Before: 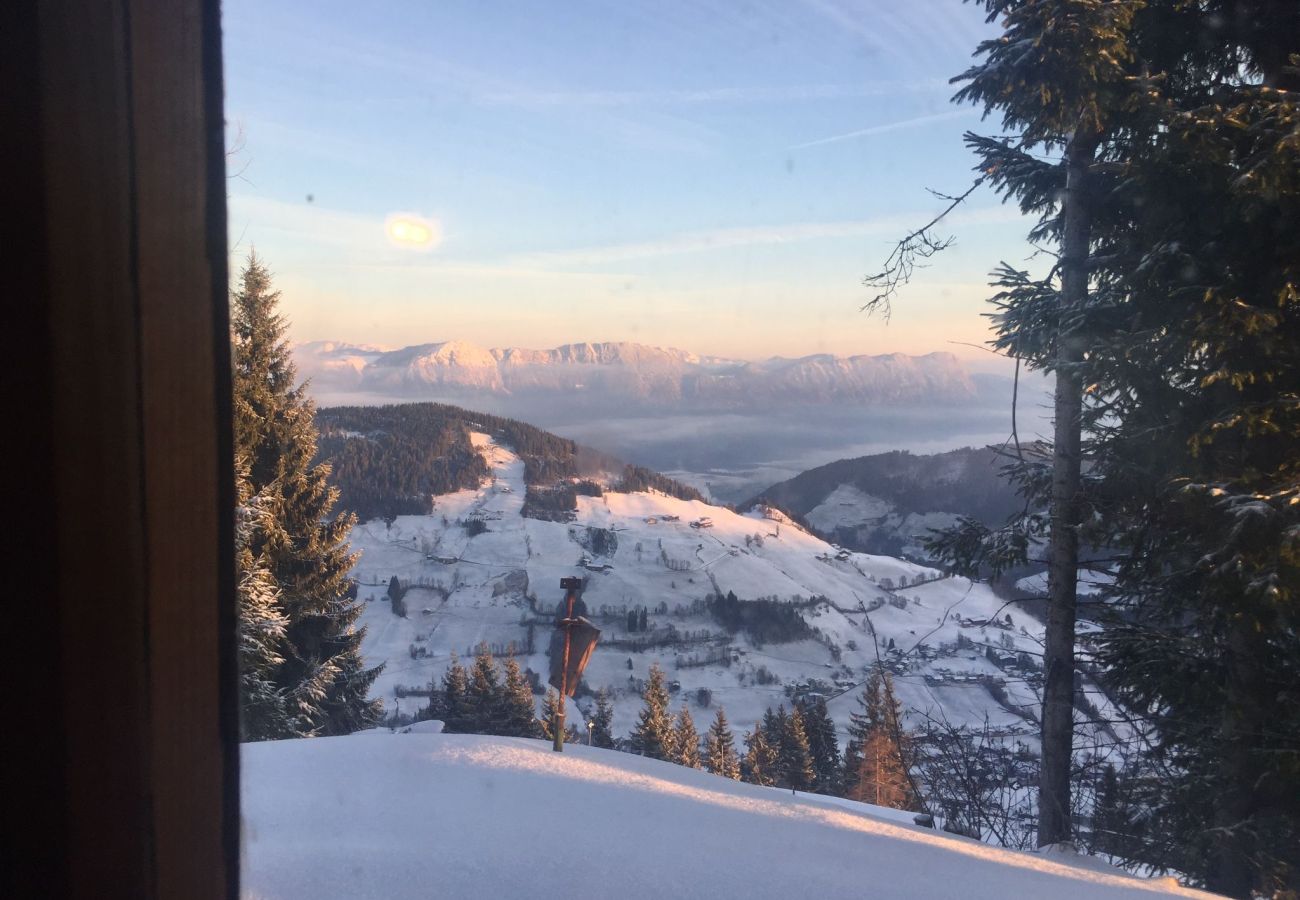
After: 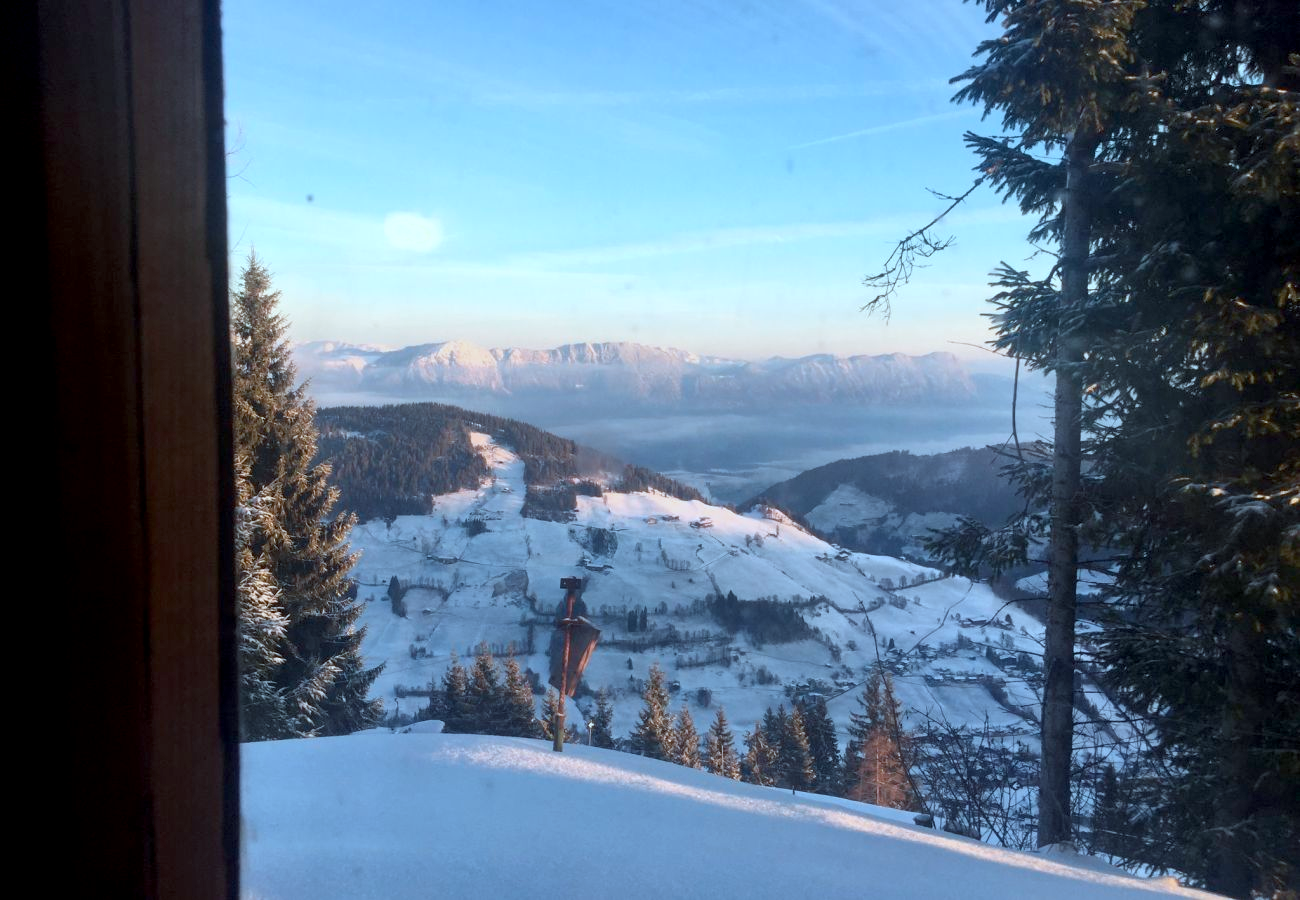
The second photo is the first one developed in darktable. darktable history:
color correction: highlights a* -10.69, highlights b* -19.19
exposure: black level correction 0.007, exposure 0.093 EV, compensate highlight preservation false
